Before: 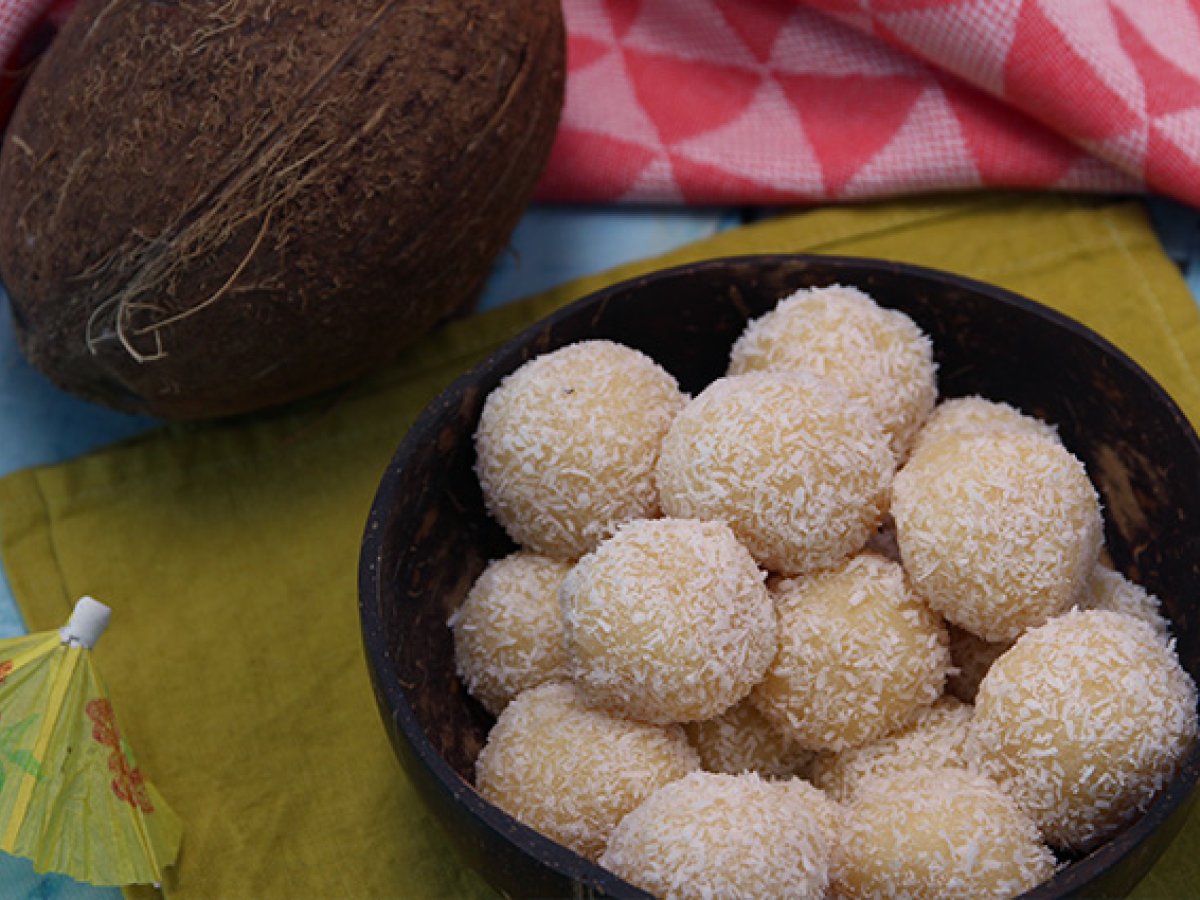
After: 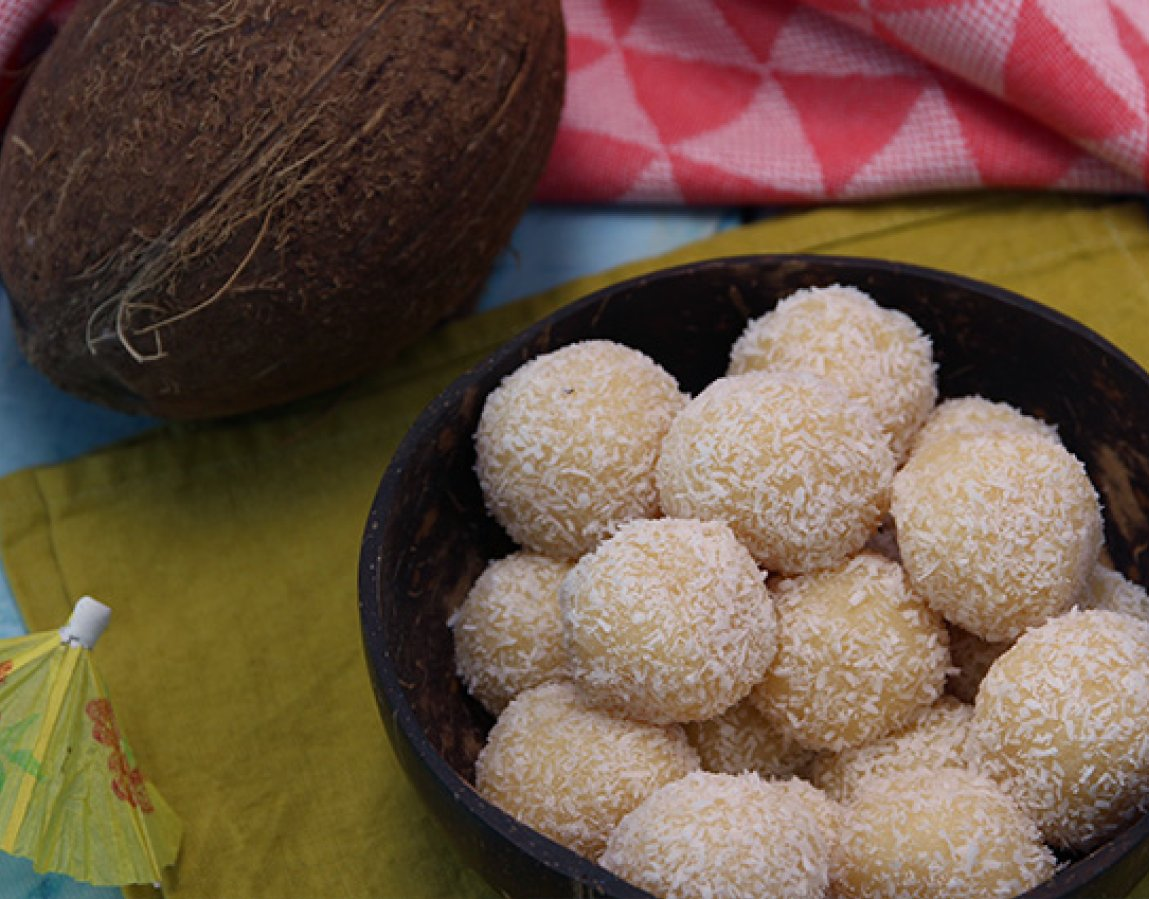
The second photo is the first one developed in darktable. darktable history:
crop: right 4.188%, bottom 0.029%
